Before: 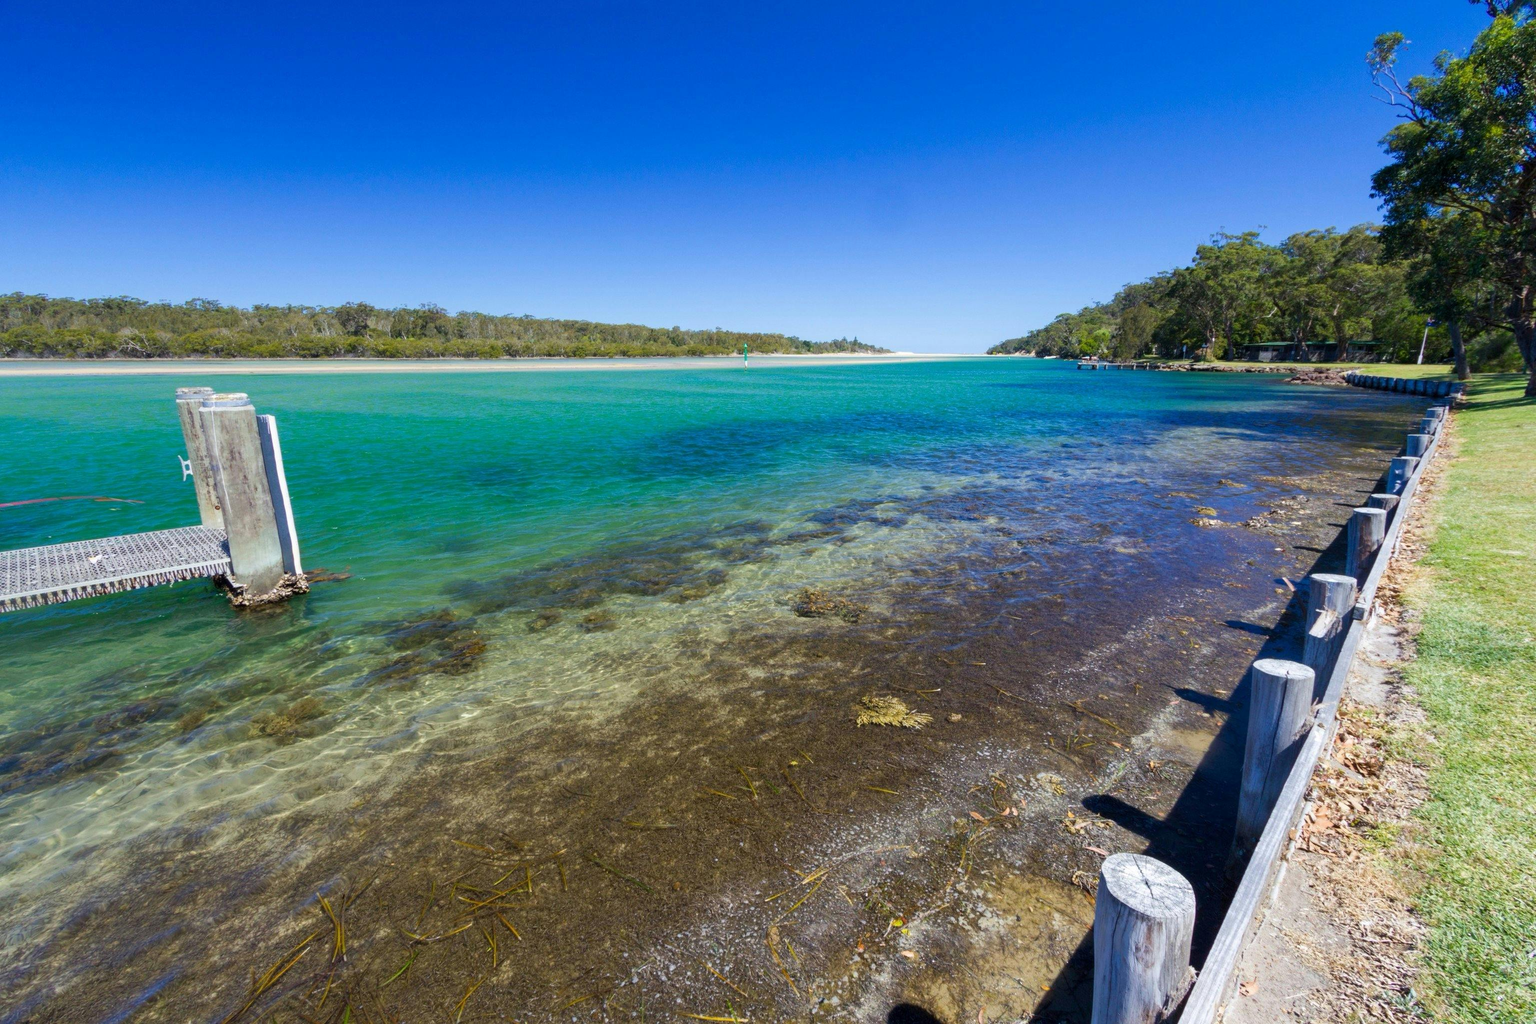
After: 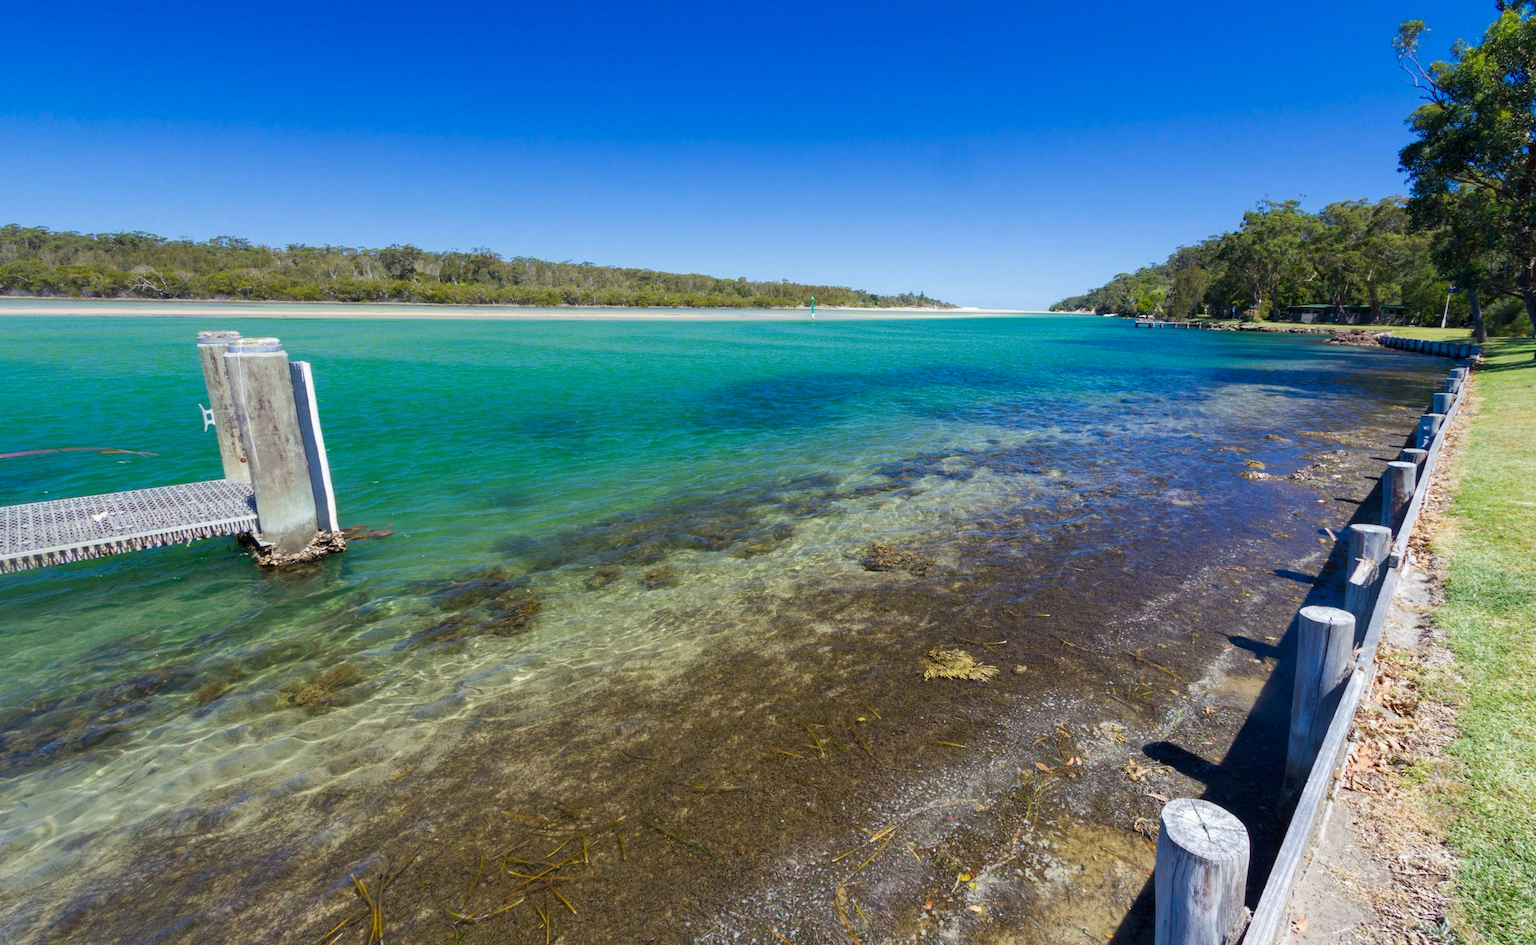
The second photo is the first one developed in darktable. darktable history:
rotate and perspective: rotation -0.013°, lens shift (vertical) -0.027, lens shift (horizontal) 0.178, crop left 0.016, crop right 0.989, crop top 0.082, crop bottom 0.918
color zones: curves: ch0 [(0, 0.5) (0.143, 0.5) (0.286, 0.5) (0.429, 0.5) (0.571, 0.5) (0.714, 0.476) (0.857, 0.5) (1, 0.5)]; ch2 [(0, 0.5) (0.143, 0.5) (0.286, 0.5) (0.429, 0.5) (0.571, 0.5) (0.714, 0.487) (0.857, 0.5) (1, 0.5)]
